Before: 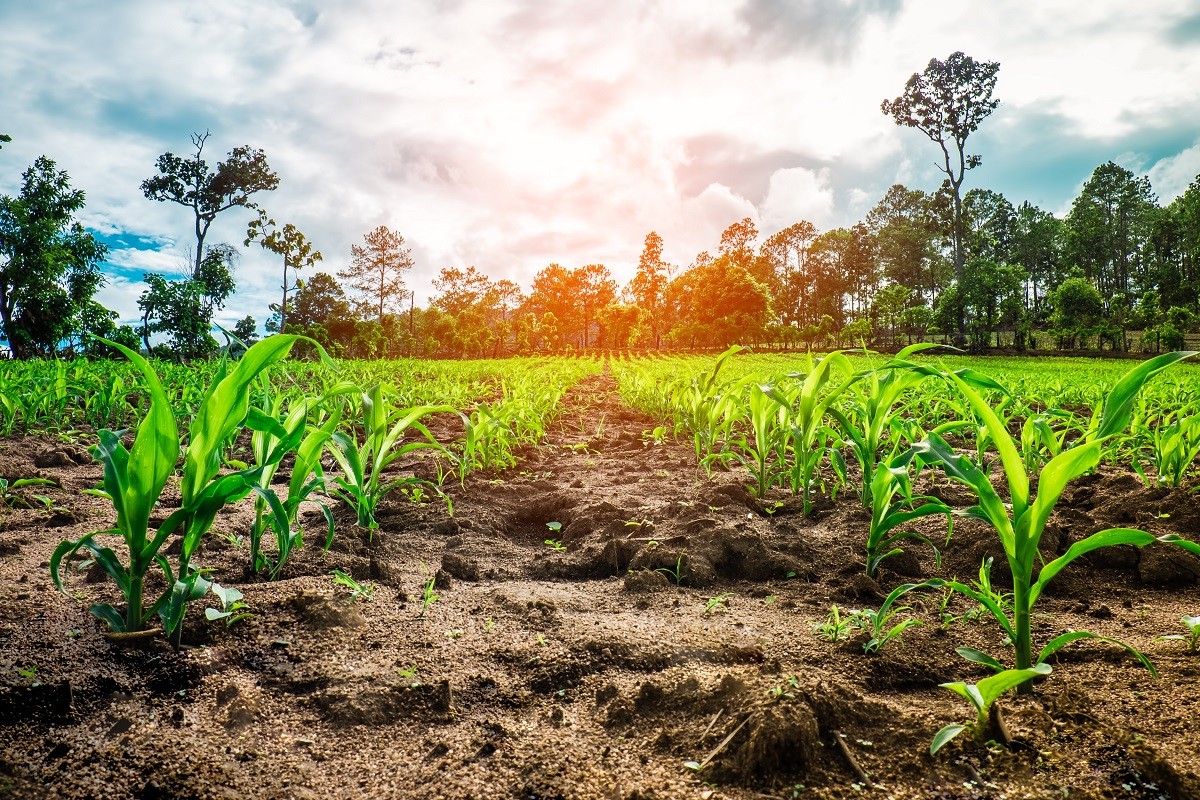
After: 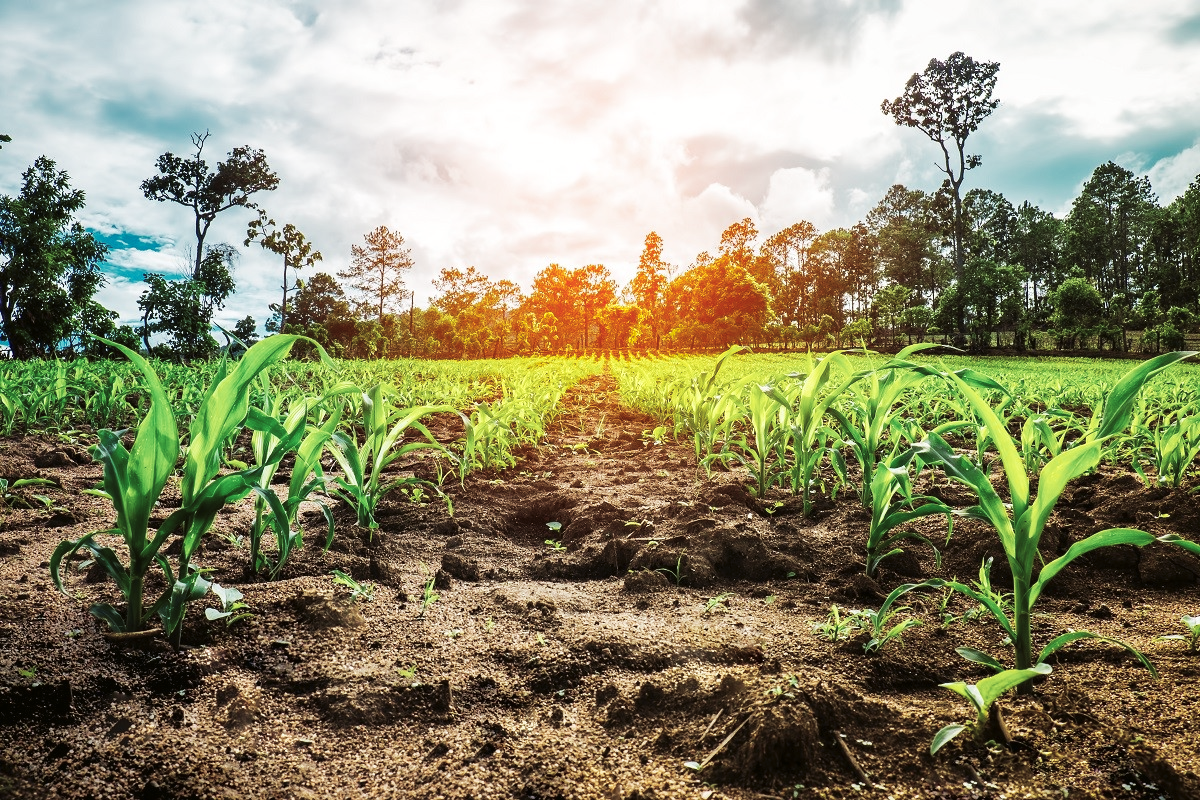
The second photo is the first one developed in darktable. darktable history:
tone curve: curves: ch0 [(0, 0) (0.003, 0.003) (0.011, 0.012) (0.025, 0.024) (0.044, 0.039) (0.069, 0.052) (0.1, 0.072) (0.136, 0.097) (0.177, 0.128) (0.224, 0.168) (0.277, 0.217) (0.335, 0.276) (0.399, 0.345) (0.468, 0.429) (0.543, 0.524) (0.623, 0.628) (0.709, 0.732) (0.801, 0.829) (0.898, 0.919) (1, 1)], preserve colors none
color look up table: target L [97.28, 94.74, 95.09, 85.46, 85.66, 69.46, 70.33, 64.88, 65.95, 39.37, 11.08, 200.09, 100.34, 85.19, 76.69, 68.24, 59.47, 65.84, 58.14, 55.73, 55.38, 49.41, 41.1, 36.6, 30.9, 16.95, 77.23, 70.44, 64.29, 64.81, 60.18, 54.09, 55.37, 55.7, 51.39, 37.62, 40.73, 37.79, 27.48, 23.32, 19.74, 8.471, 3.253, 1.853, 89.7, 81.61, 71.31, 65.91, 44.94], target a [-15.91, -16.95, -5.354, -36.11, -43.64, -28.69, -37.65, -5.869, -8.894, -25.64, -9.386, 0, 0, -0.125, 23.77, 35.05, 56.03, 18.33, 22.5, 64.65, 58.57, 47.6, 7.917, 40.35, 6.991, 29.1, 9.188, 33.08, 57.87, 7.358, 59.23, -2.727, 0.774, 65.97, 33.03, 20.36, 34.09, 51.05, 16.15, 47.28, 3.902, 31.95, 18.64, 3.998, -20.9, -34.89, -33.18, -26.08, -14.56], target b [72.64, 23.31, 27.69, 6.459, 25.68, 12.85, 36.64, 26.88, 47.79, 25.77, 13.48, 0, 0, 72.86, 30.19, 52.52, 47.79, 56.28, 24.93, 39.49, 37.59, 41.43, 31.85, 33.85, 3.897, 17.94, -19.9, -5.899, -38.23, -9.661, -1.619, -41.95, -26.67, 34.71, -40.38, -58.34, -2.756, 9.724, -45.38, -56.51, -27.05, -4.943, -33.39, -1.515, -3.203, -8.21, -5.208, -22.55, -18.6], num patches 49
